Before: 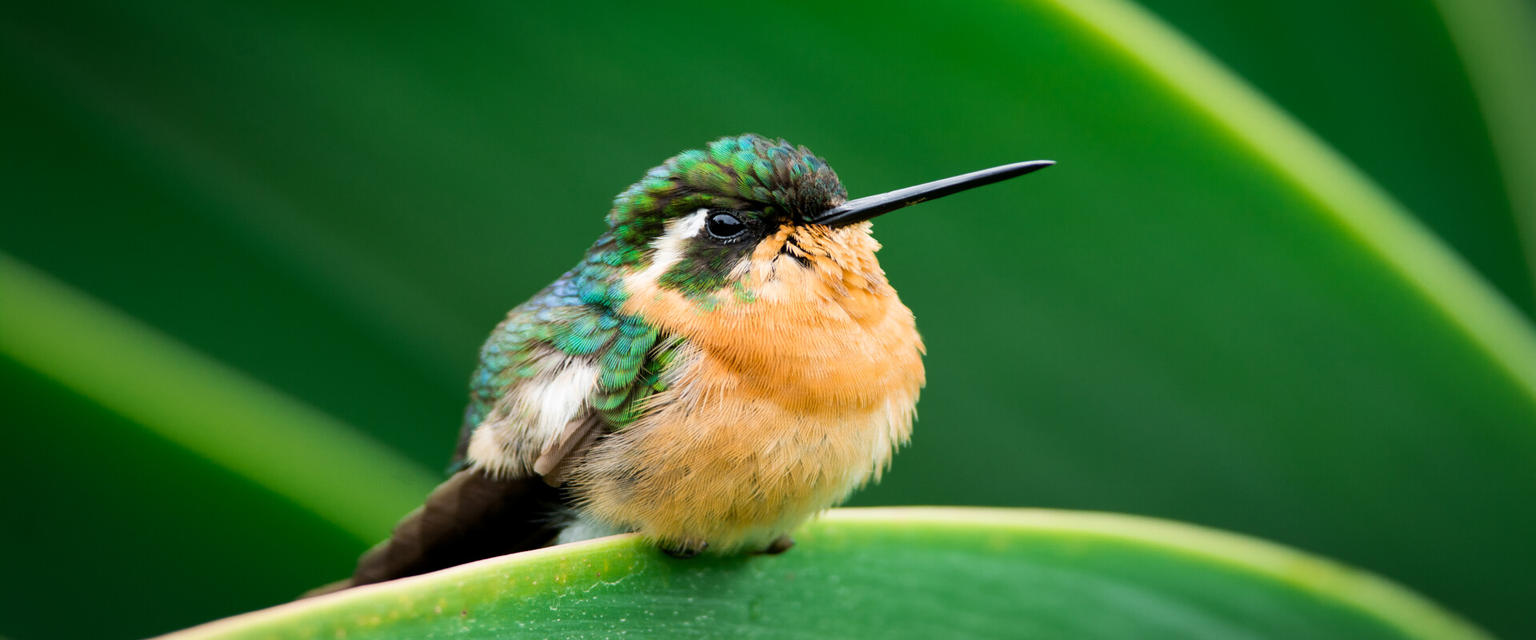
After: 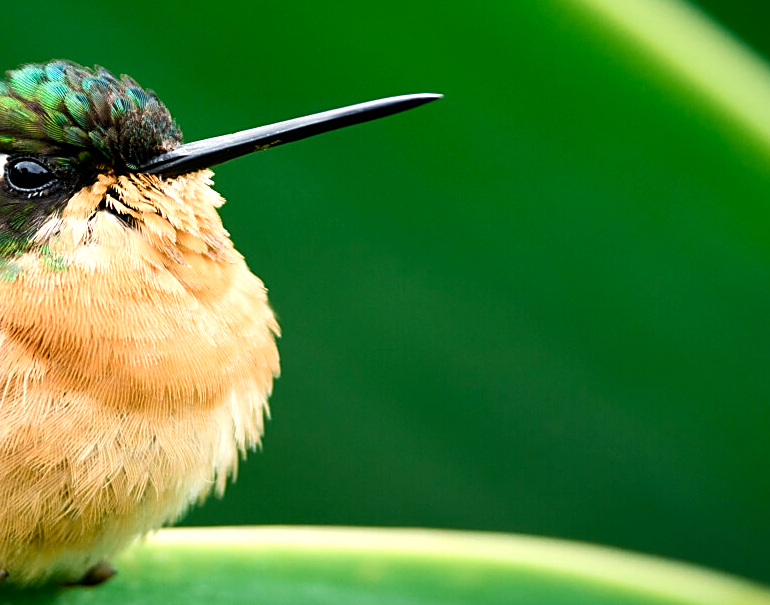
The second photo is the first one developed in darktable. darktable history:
sharpen: on, module defaults
color balance rgb: shadows lift › luminance -20%, power › hue 72.24°, highlights gain › luminance 15%, global offset › hue 171.6°, perceptual saturation grading › highlights -30%, perceptual saturation grading › shadows 20%, global vibrance 30%, contrast 10%
white balance: red 1.009, blue 0.985
crop: left 45.721%, top 13.393%, right 14.118%, bottom 10.01%
